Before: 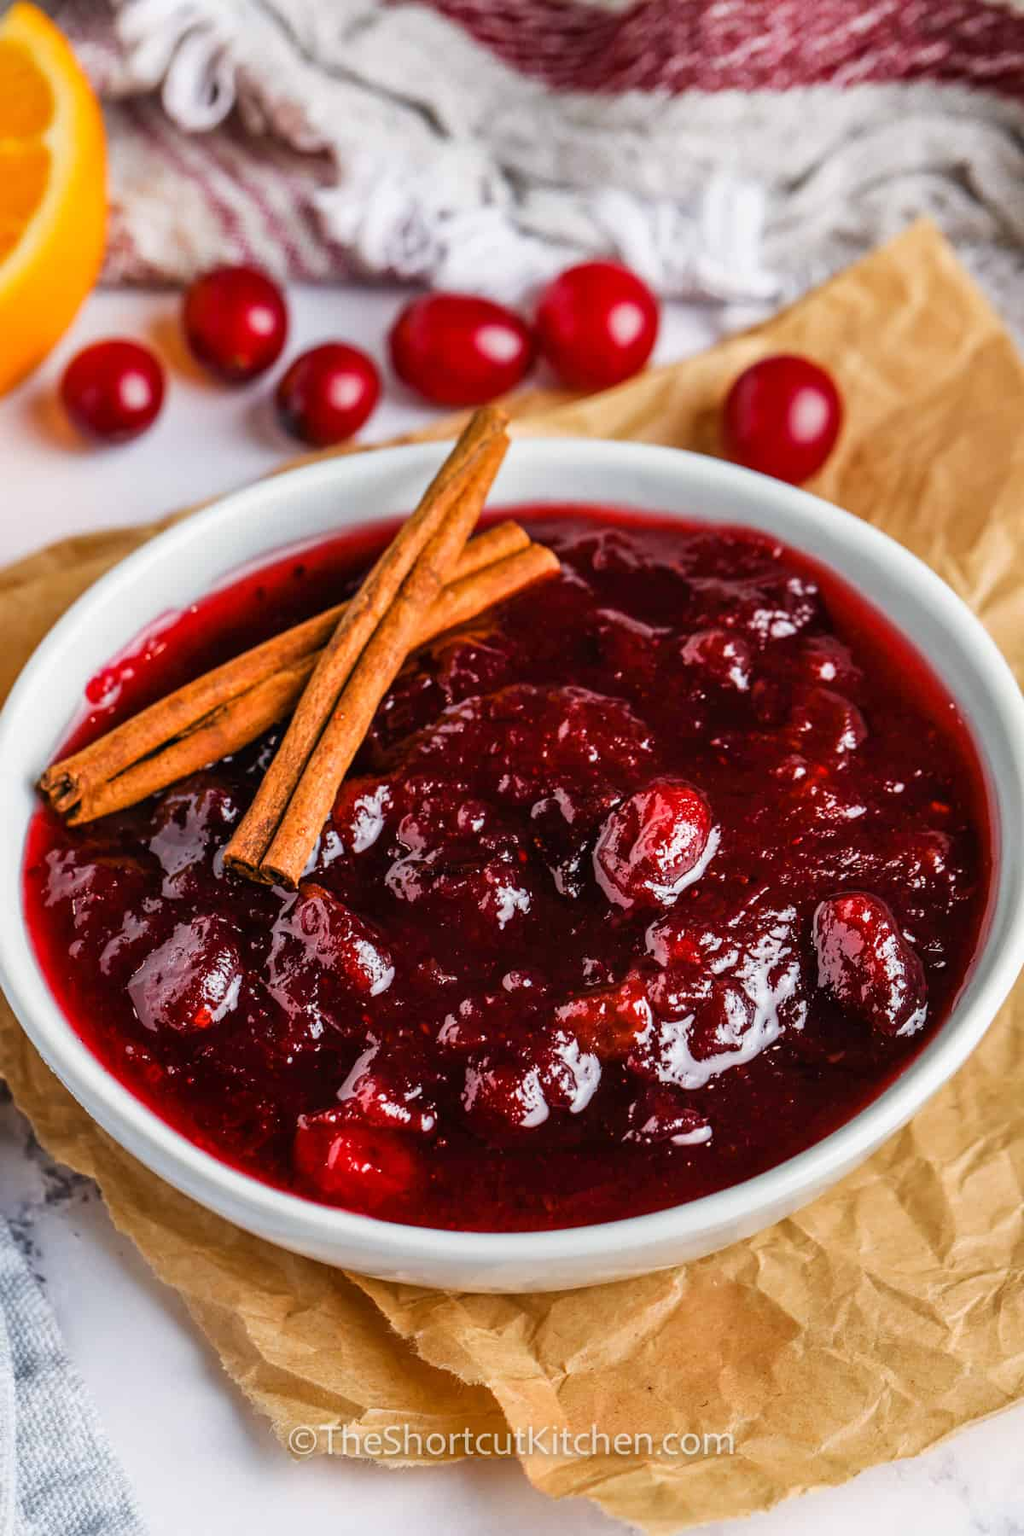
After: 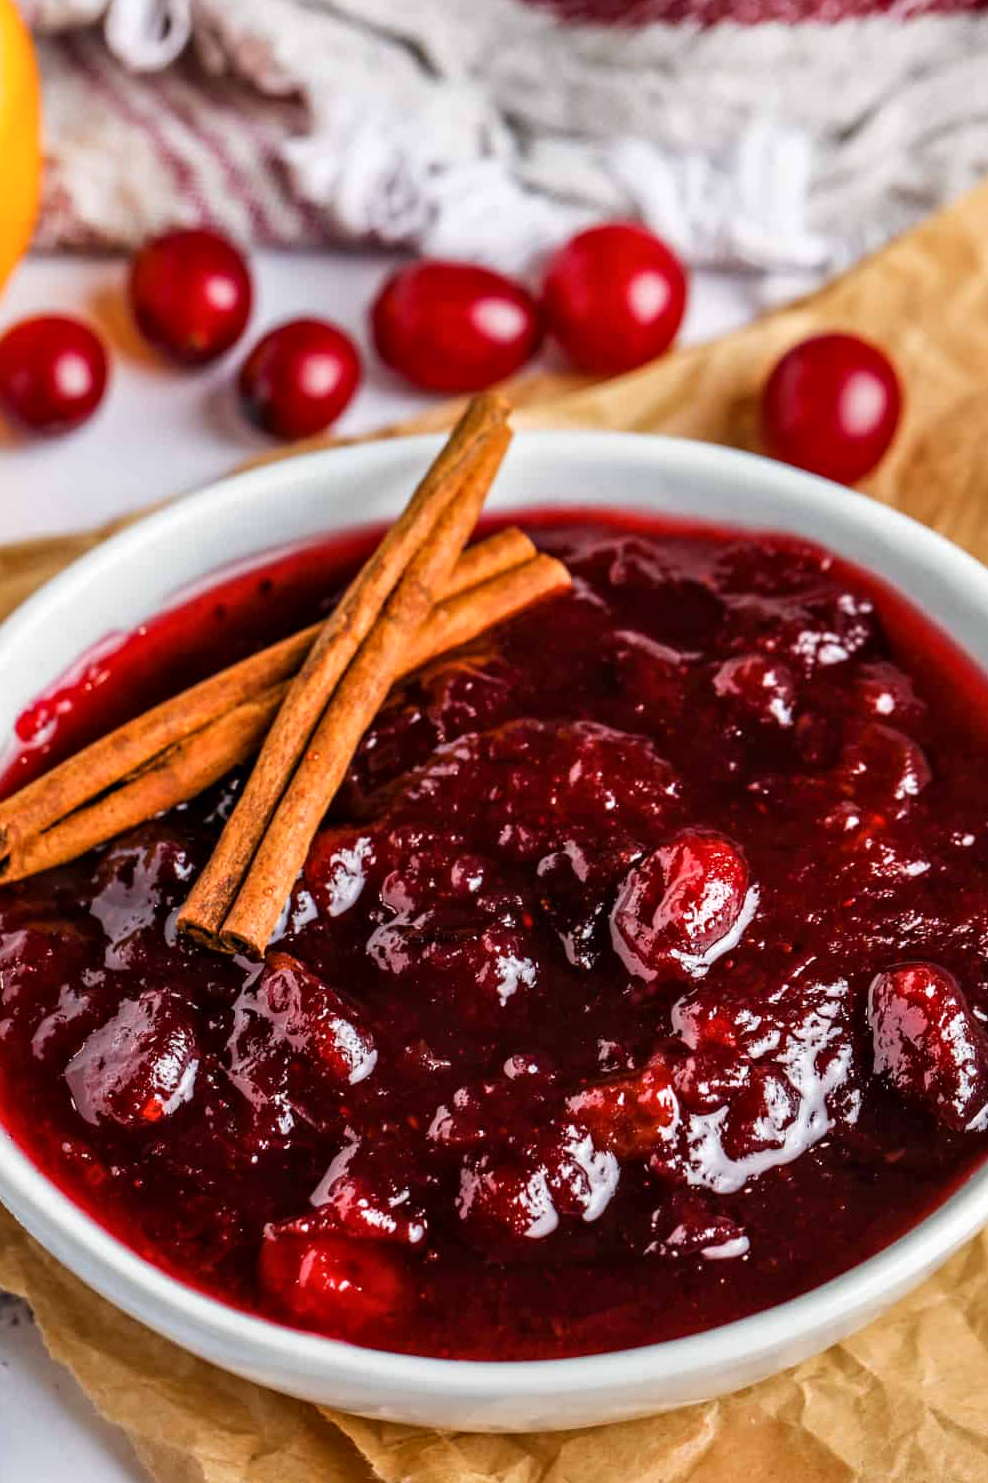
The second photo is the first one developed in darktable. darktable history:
crop and rotate: left 7.118%, top 4.624%, right 10.528%, bottom 12.948%
shadows and highlights: radius 92.24, shadows -15.94, white point adjustment 0.189, highlights 32.45, compress 48.68%, soften with gaussian
contrast equalizer: y [[0.5, 0.488, 0.462, 0.461, 0.491, 0.5], [0.5 ×6], [0.5 ×6], [0 ×6], [0 ×6]], mix -0.981
